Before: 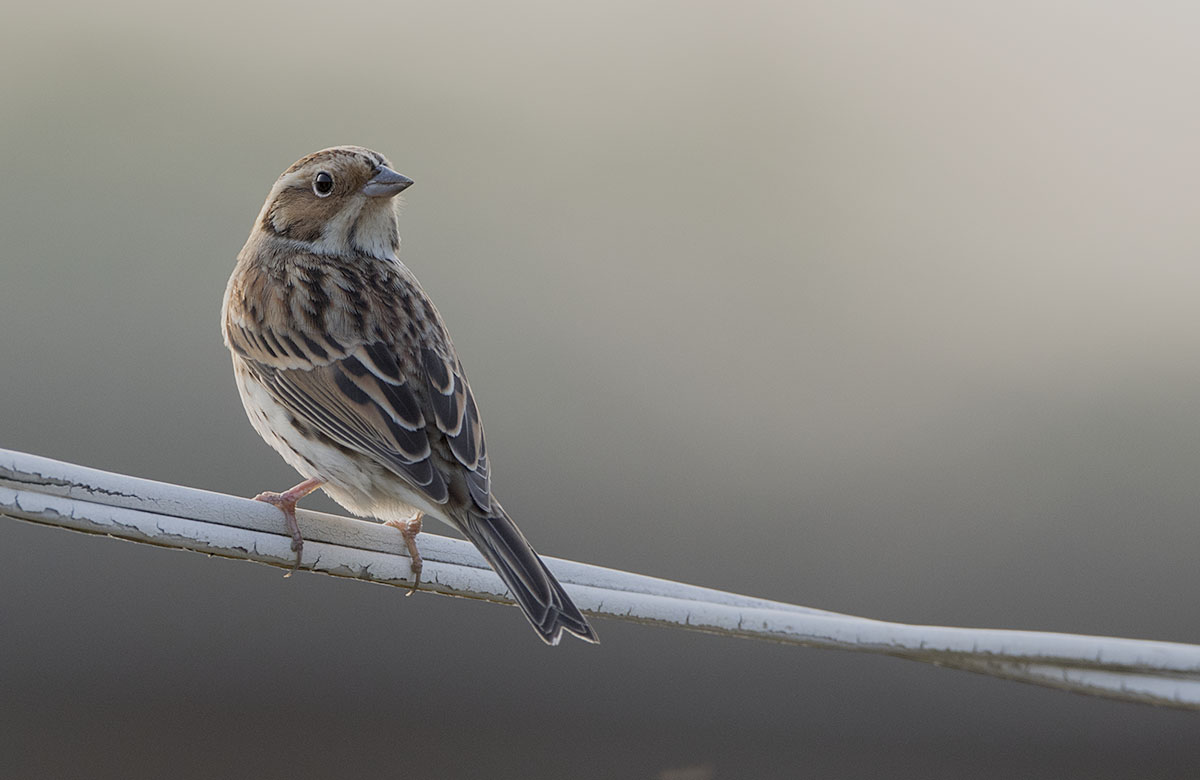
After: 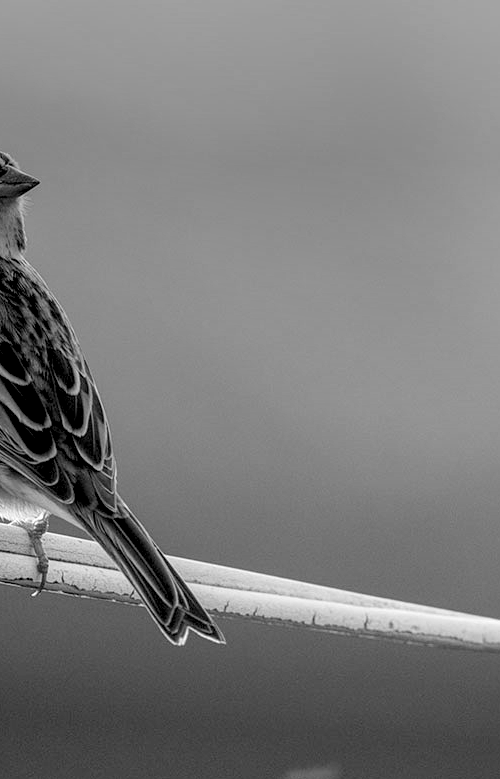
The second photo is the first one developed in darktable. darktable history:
local contrast: highlights 60%, shadows 60%, detail 160%
graduated density: hue 238.83°, saturation 50%
contrast brightness saturation: saturation -0.05
monochrome: a 16.06, b 15.48, size 1
rgb levels: levels [[0.013, 0.434, 0.89], [0, 0.5, 1], [0, 0.5, 1]]
crop: left 31.229%, right 27.105%
shadows and highlights: shadows 29.61, highlights -30.47, low approximation 0.01, soften with gaussian
